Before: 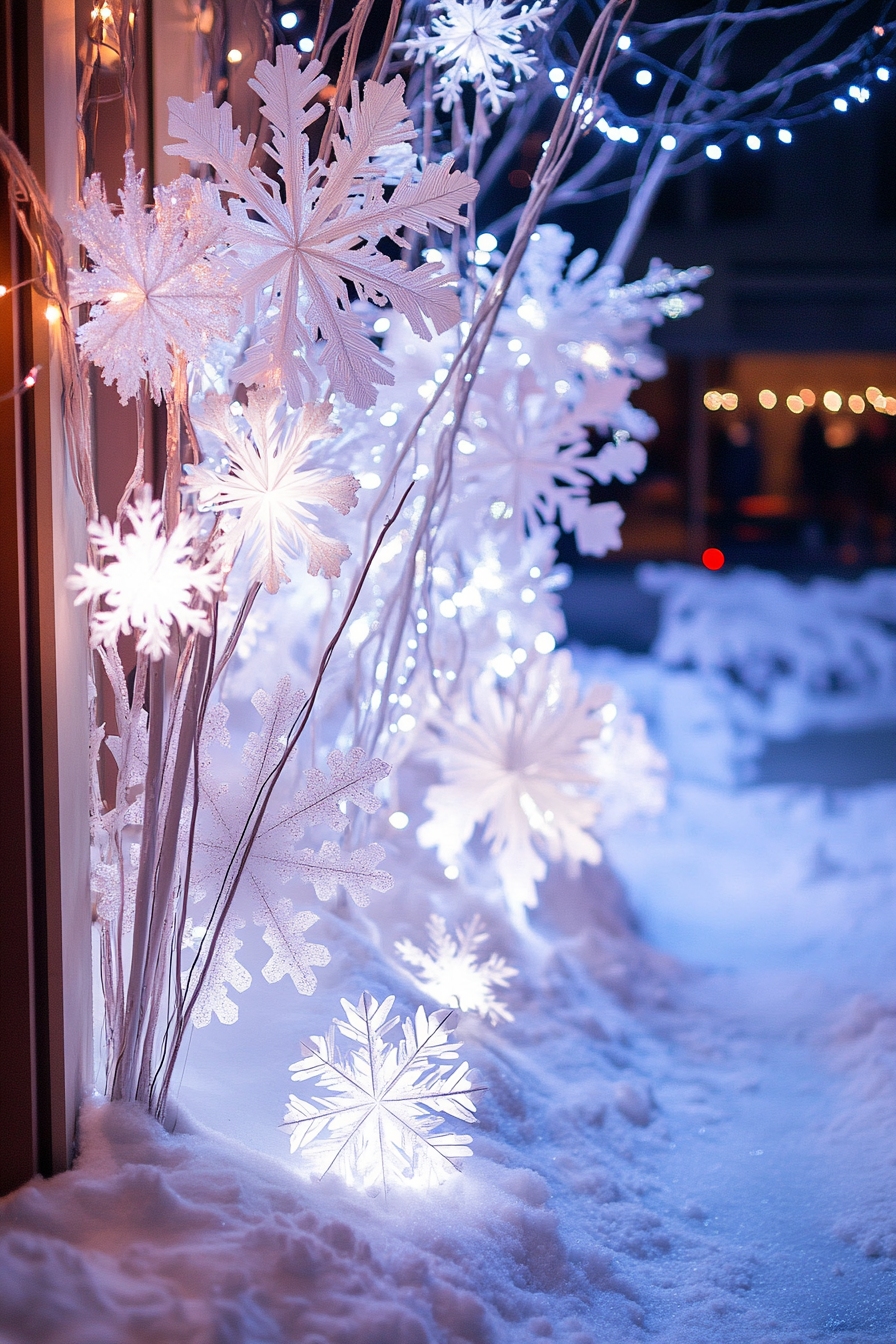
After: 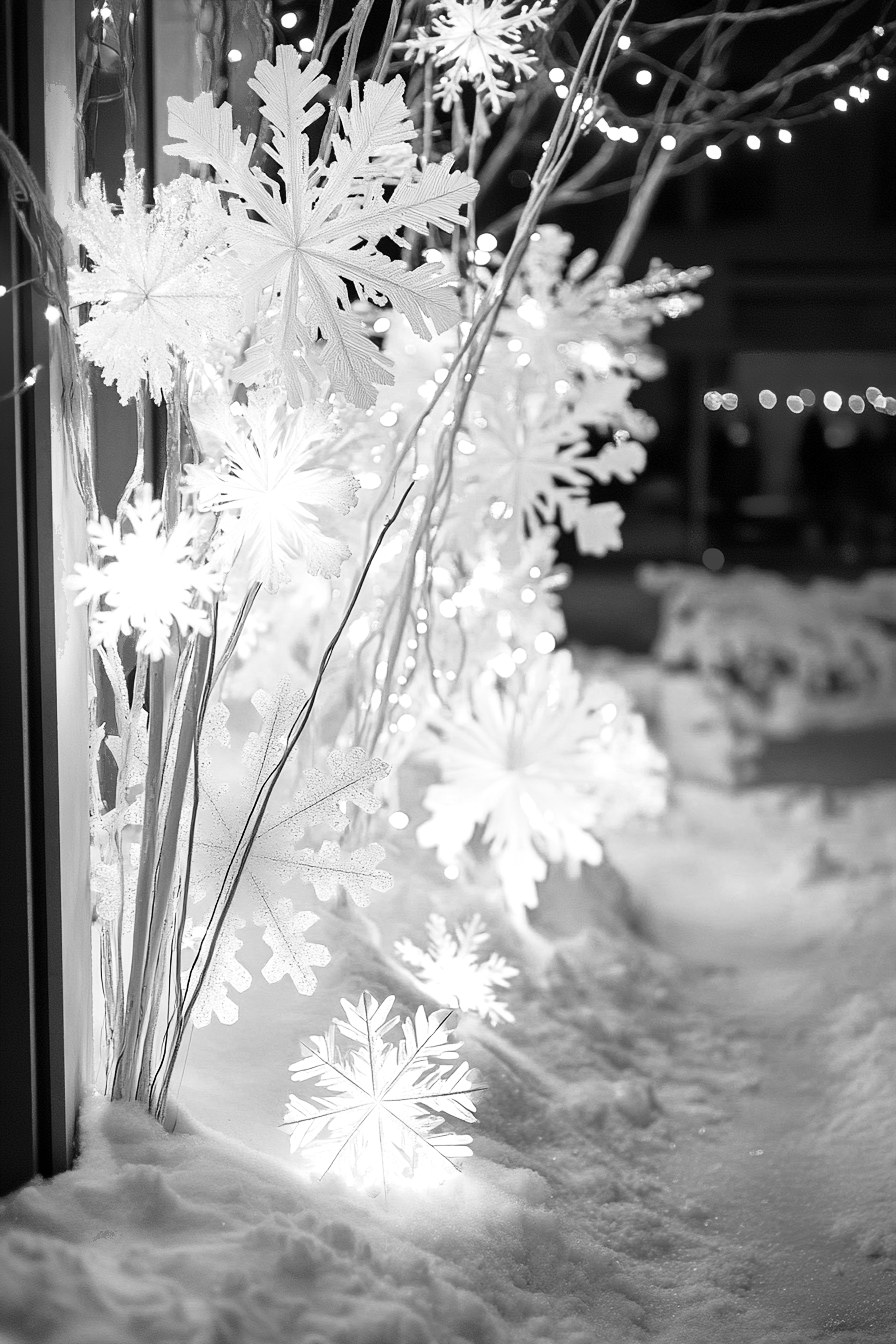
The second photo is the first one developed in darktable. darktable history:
local contrast: mode bilateral grid, contrast 20, coarseness 49, detail 119%, midtone range 0.2
base curve: curves: ch0 [(0, 0) (0.028, 0.03) (0.121, 0.232) (0.46, 0.748) (0.859, 0.968) (1, 1)], preserve colors none
color zones: curves: ch0 [(0.002, 0.429) (0.121, 0.212) (0.198, 0.113) (0.276, 0.344) (0.331, 0.541) (0.41, 0.56) (0.482, 0.289) (0.619, 0.227) (0.721, 0.18) (0.821, 0.435) (0.928, 0.555) (1, 0.587)]; ch1 [(0, 0) (0.143, 0) (0.286, 0) (0.429, 0) (0.571, 0) (0.714, 0) (0.857, 0)]
